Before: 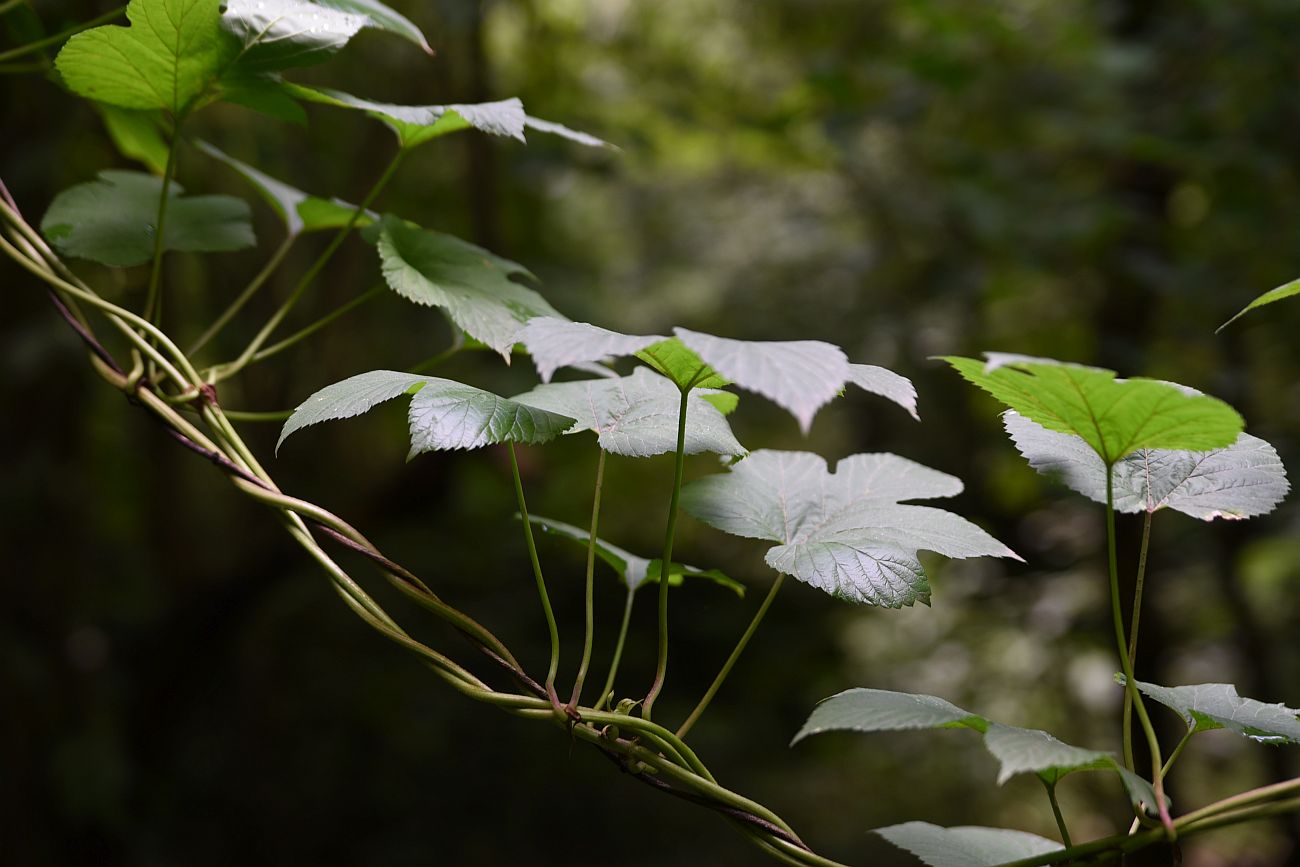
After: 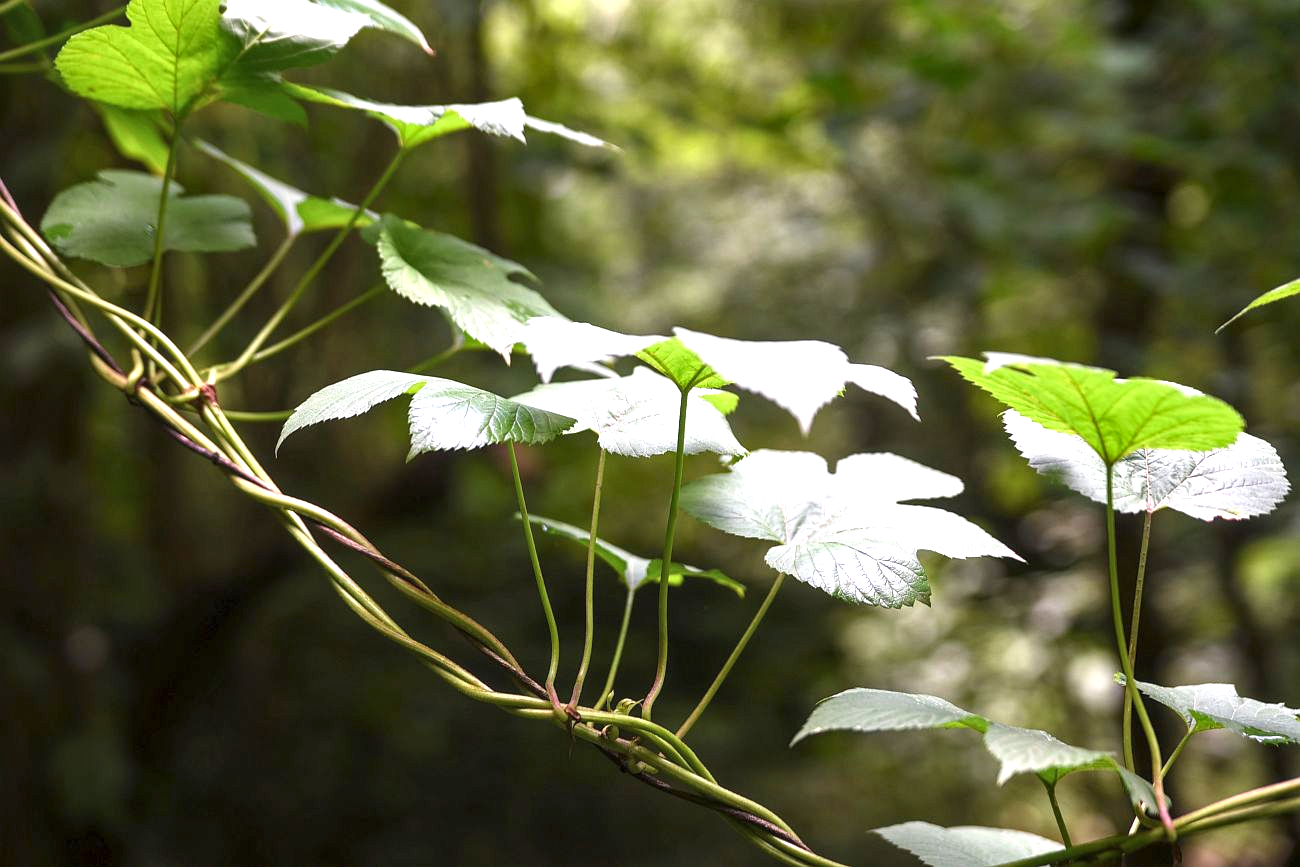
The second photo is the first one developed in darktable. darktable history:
local contrast: on, module defaults
exposure: black level correction 0, exposure 1.369 EV, compensate highlight preservation false
